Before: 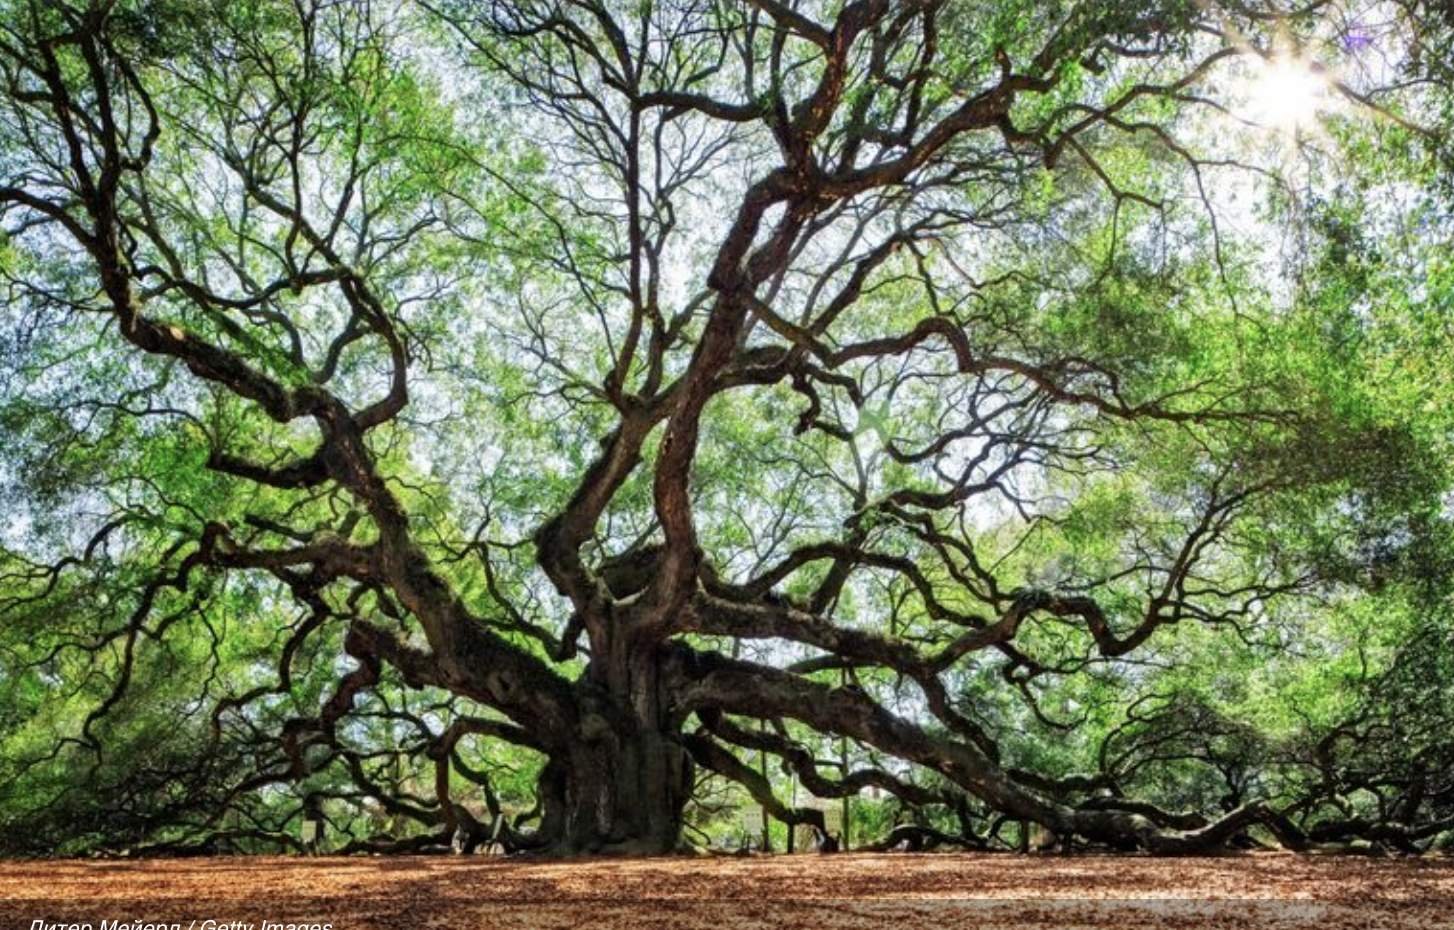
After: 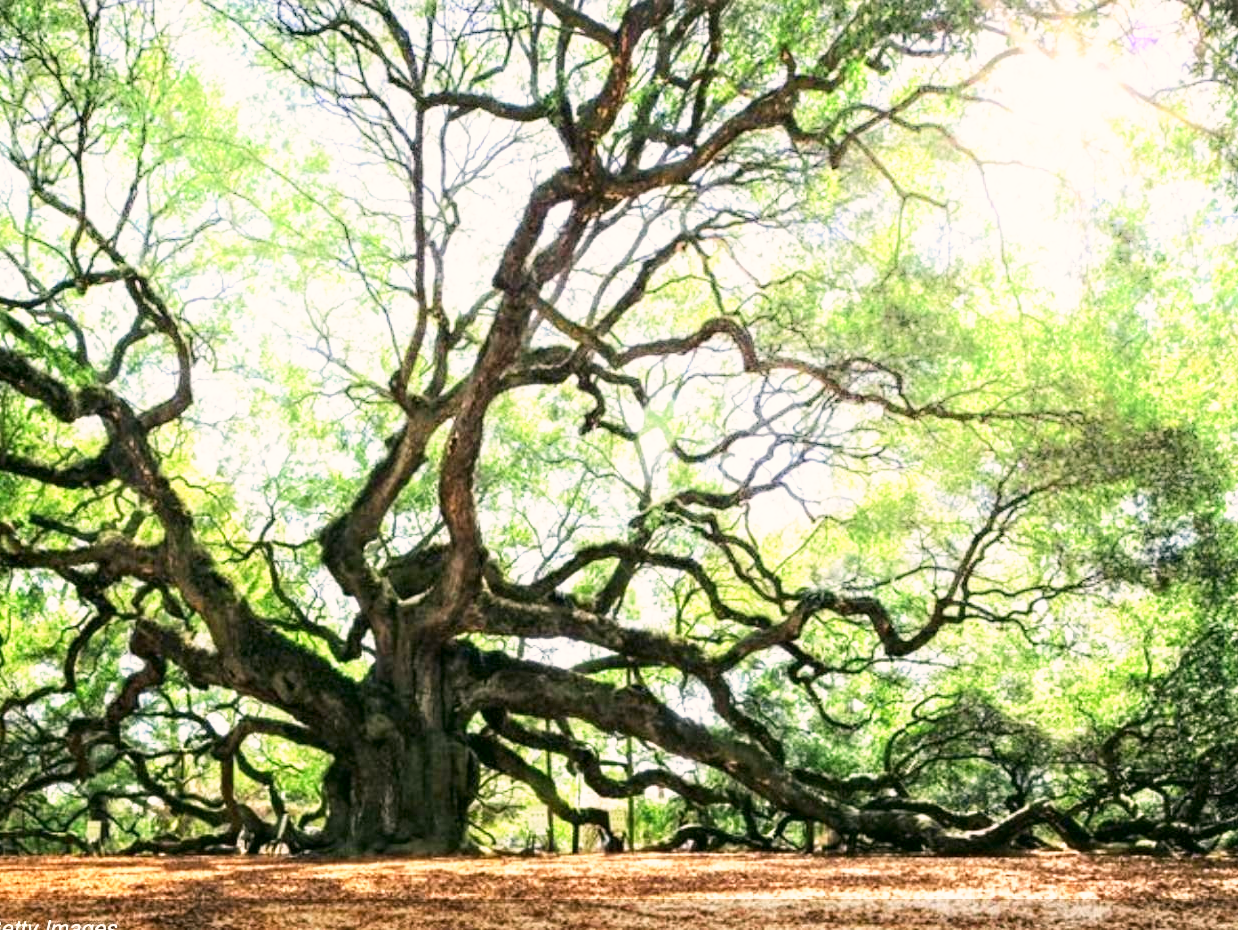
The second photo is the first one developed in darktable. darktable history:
crop and rotate: left 14.813%
color correction: highlights a* 4.38, highlights b* 4.98, shadows a* -7.85, shadows b* 4.82
exposure: compensate highlight preservation false
shadows and highlights: highlights 71.51, soften with gaussian
base curve: curves: ch0 [(0, 0) (0.495, 0.917) (1, 1)], preserve colors none
